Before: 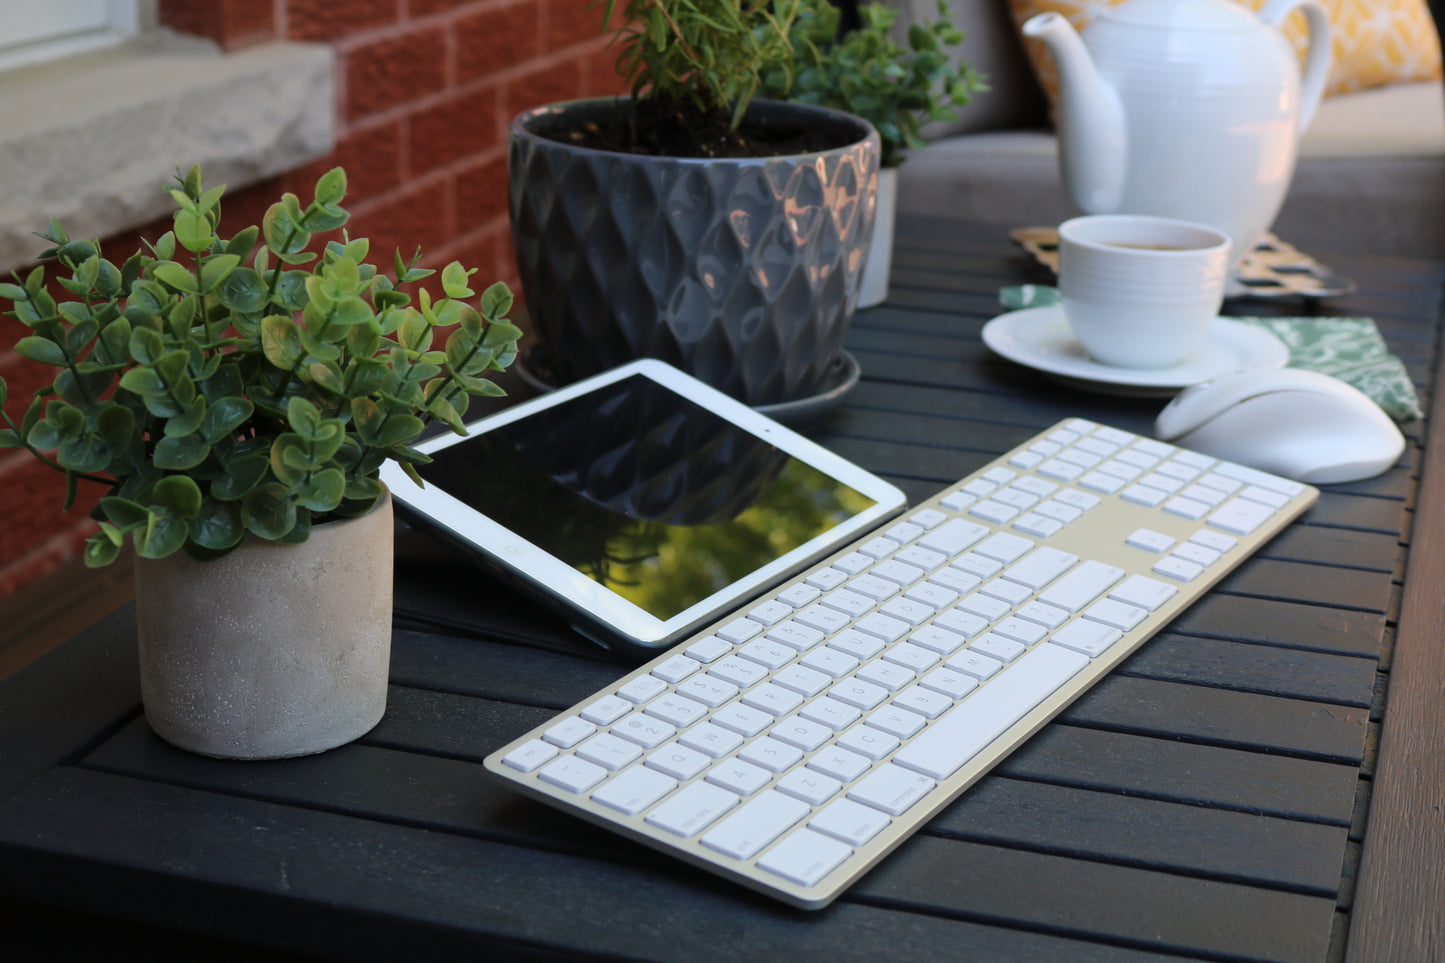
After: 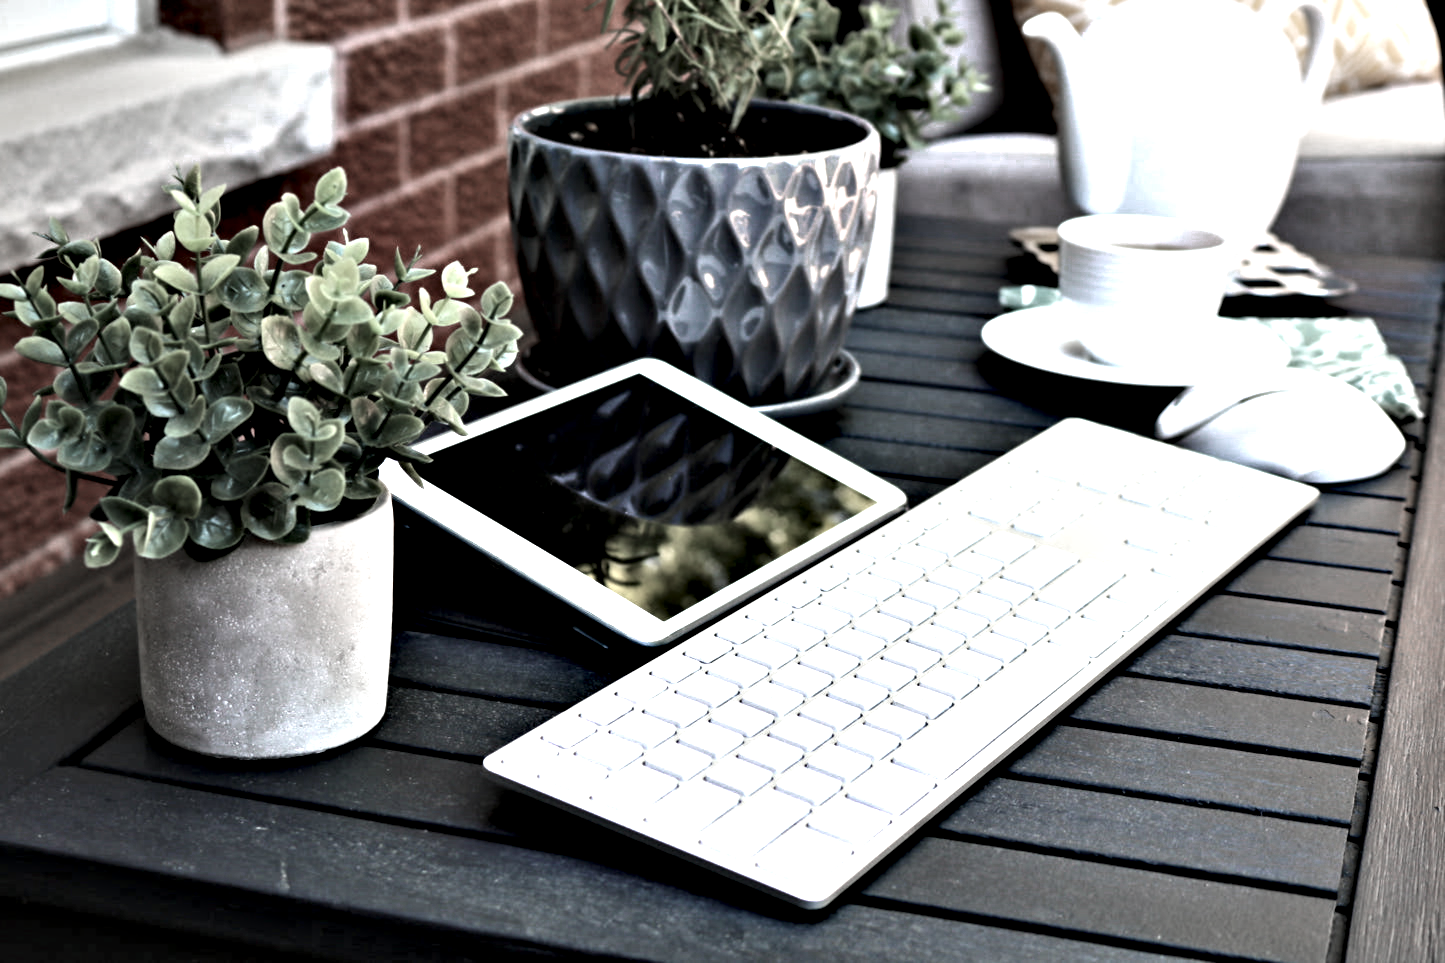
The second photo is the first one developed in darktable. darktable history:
exposure: black level correction 0, exposure 1 EV, compensate exposure bias true, compensate highlight preservation false
color zones: curves: ch0 [(0, 0.613) (0.01, 0.613) (0.245, 0.448) (0.498, 0.529) (0.642, 0.665) (0.879, 0.777) (0.99, 0.613)]; ch1 [(0, 0.272) (0.219, 0.127) (0.724, 0.346)]
contrast equalizer: y [[0.48, 0.654, 0.731, 0.706, 0.772, 0.382], [0.55 ×6], [0 ×6], [0 ×6], [0 ×6]]
